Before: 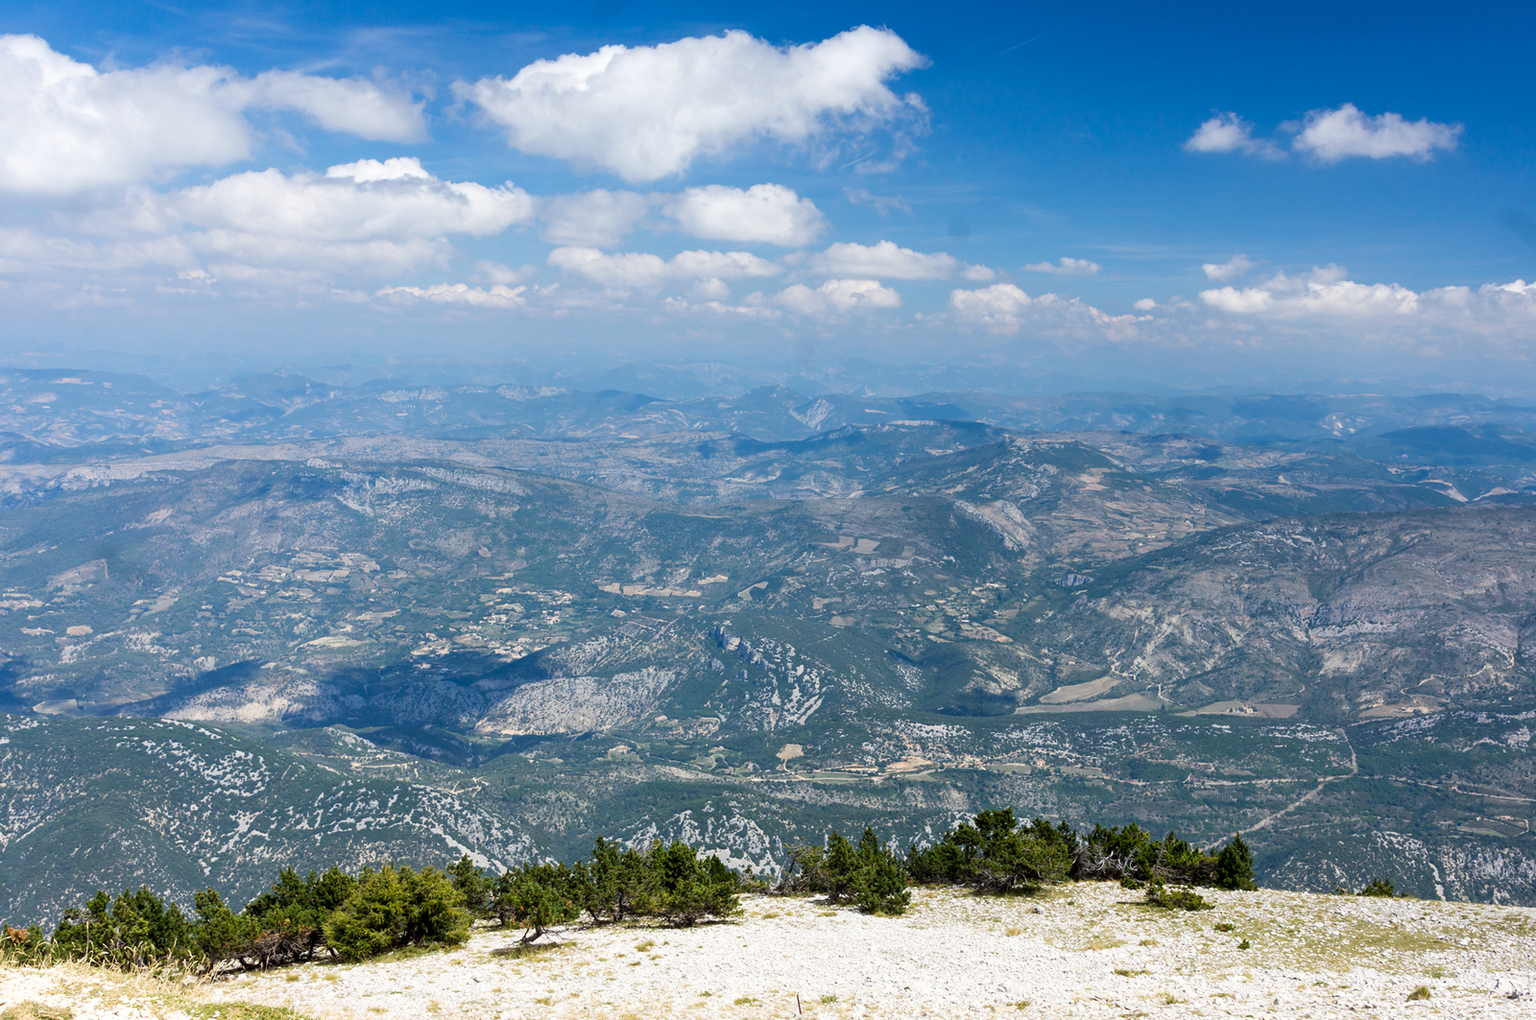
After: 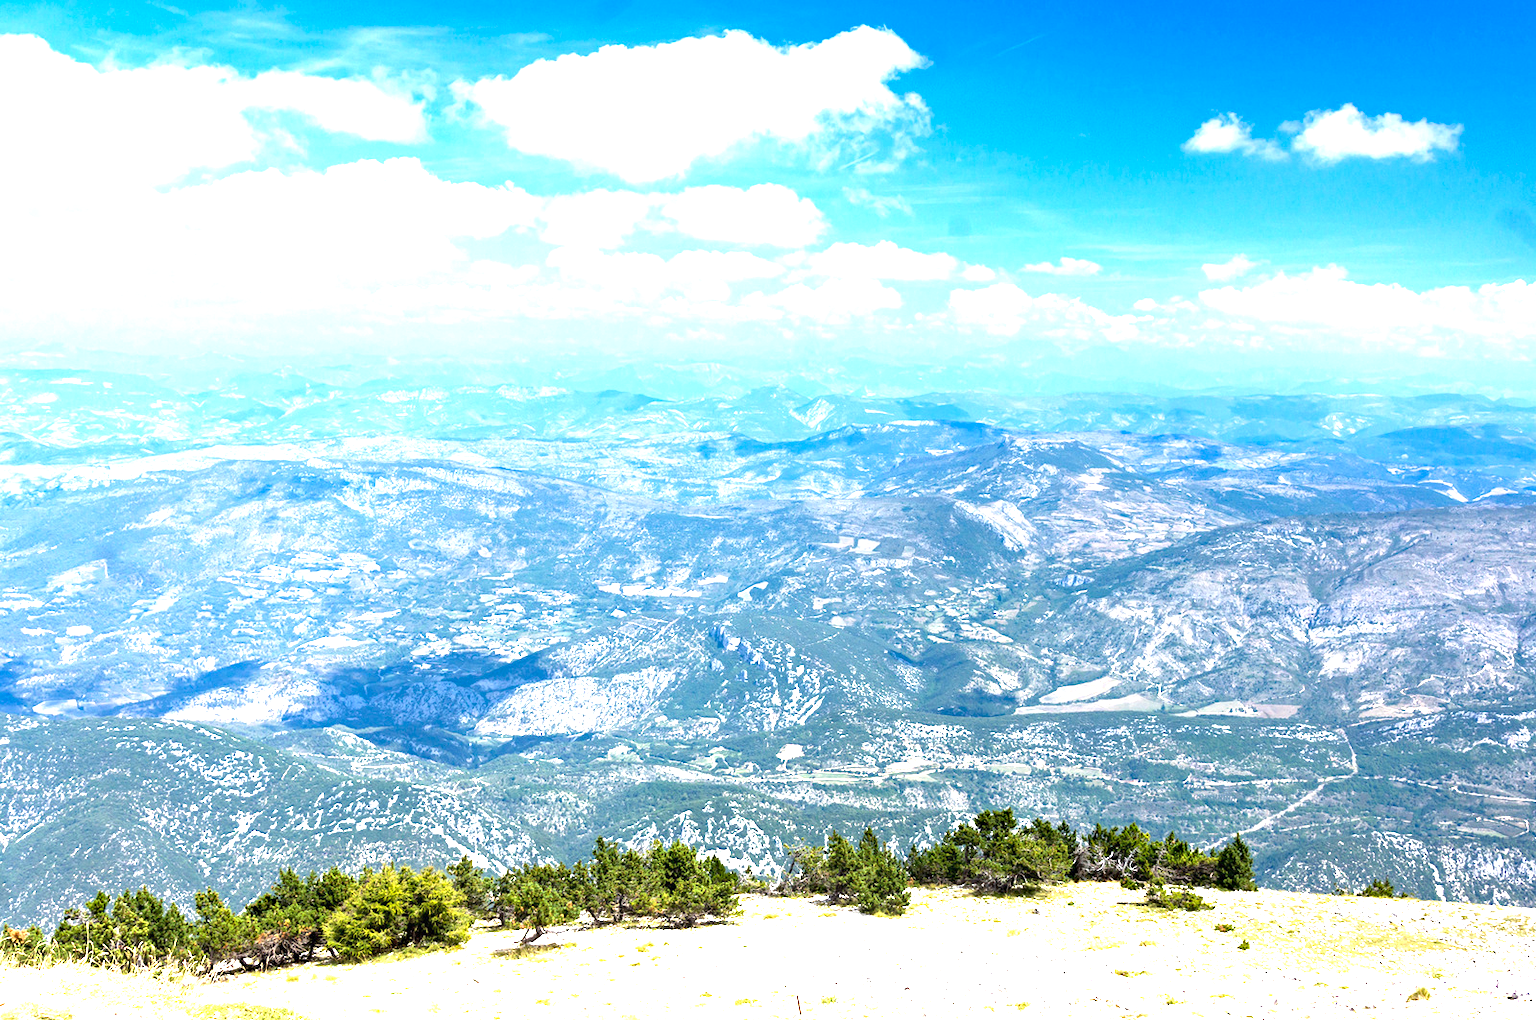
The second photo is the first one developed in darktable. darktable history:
haze removal: compatibility mode true, adaptive false
exposure: black level correction 0, exposure 1.741 EV, compensate exposure bias true, compensate highlight preservation false
